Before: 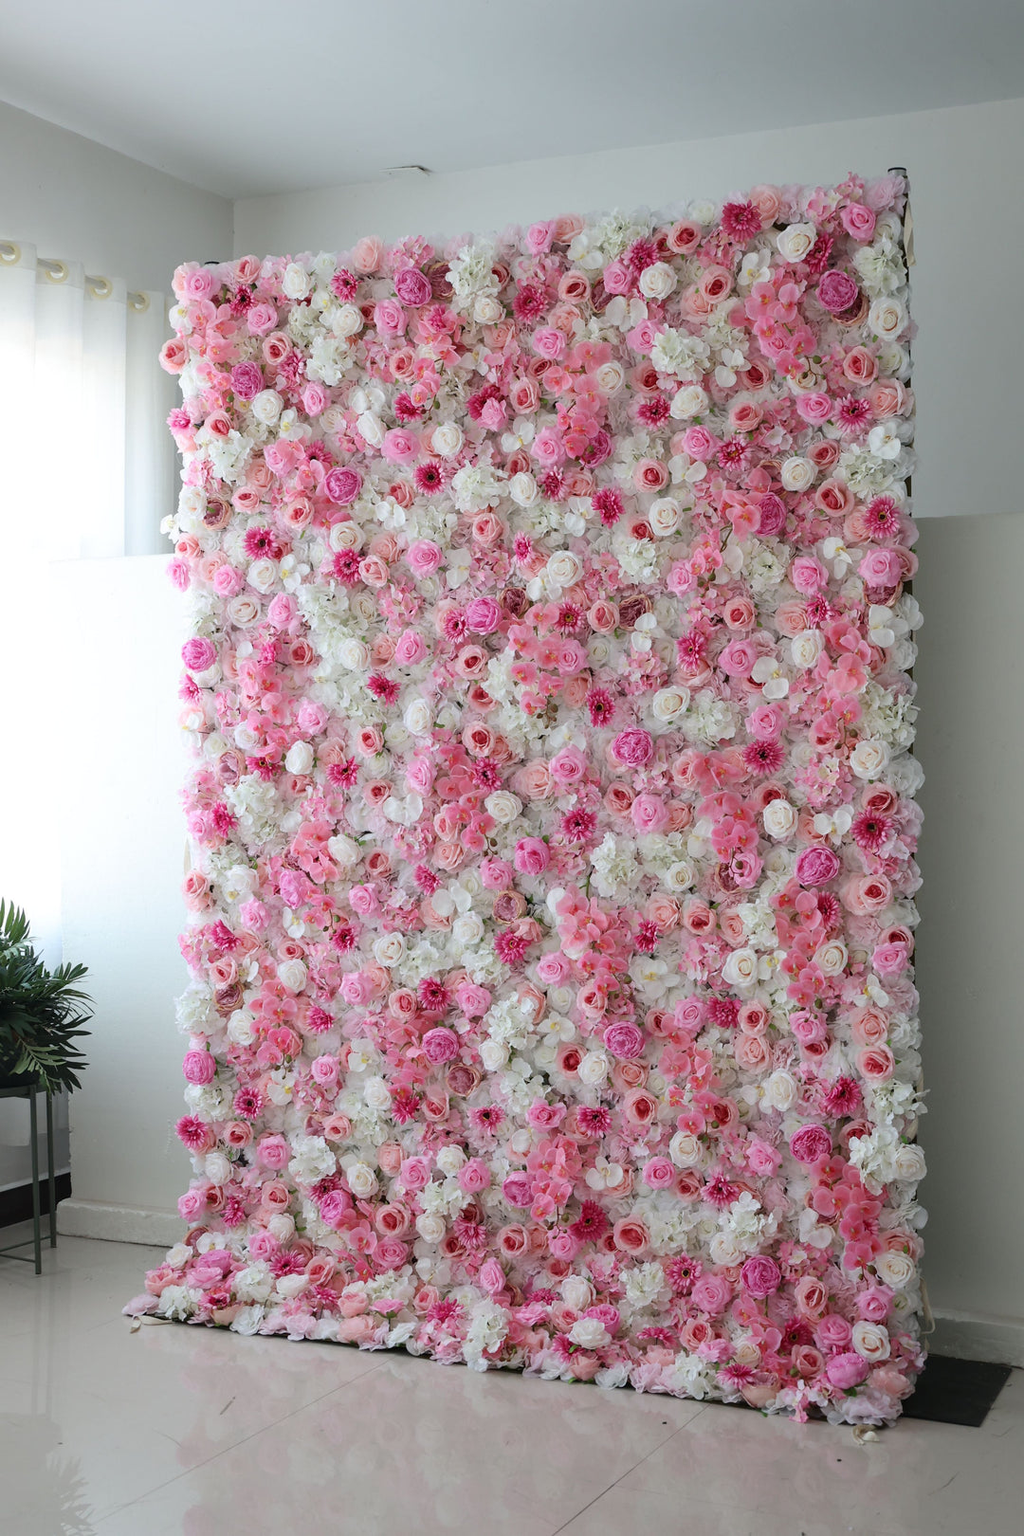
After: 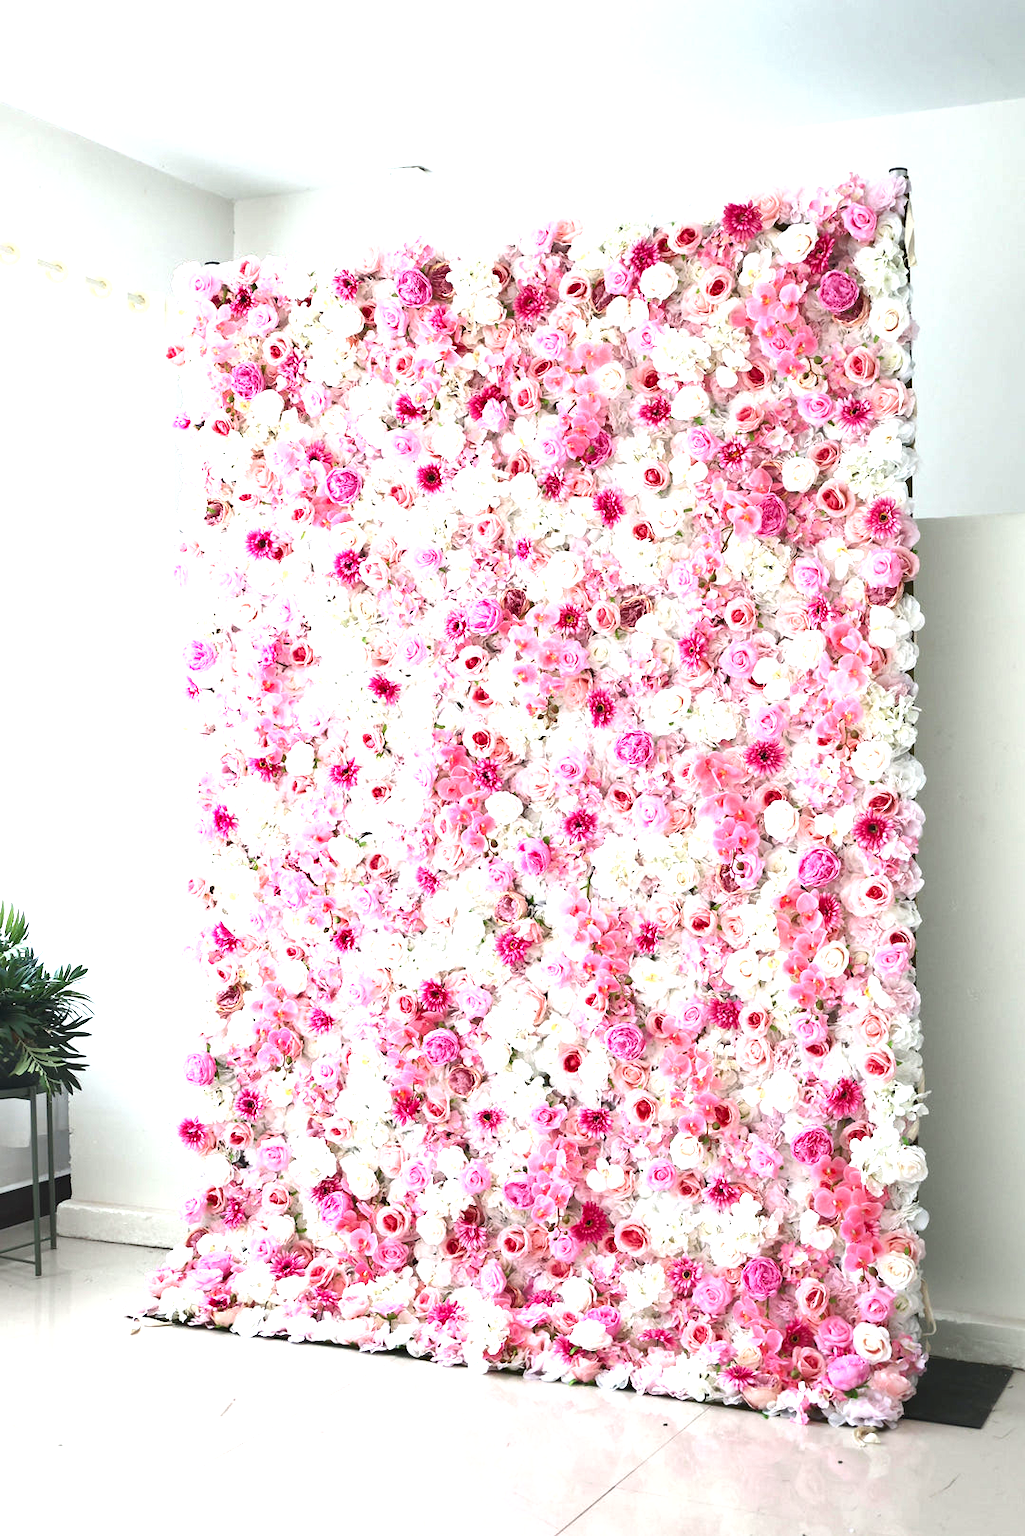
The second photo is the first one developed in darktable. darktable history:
crop: bottom 0.071%
exposure: black level correction 0, exposure 1.675 EV, compensate exposure bias true, compensate highlight preservation false
shadows and highlights: shadows 37.27, highlights -28.18, soften with gaussian
